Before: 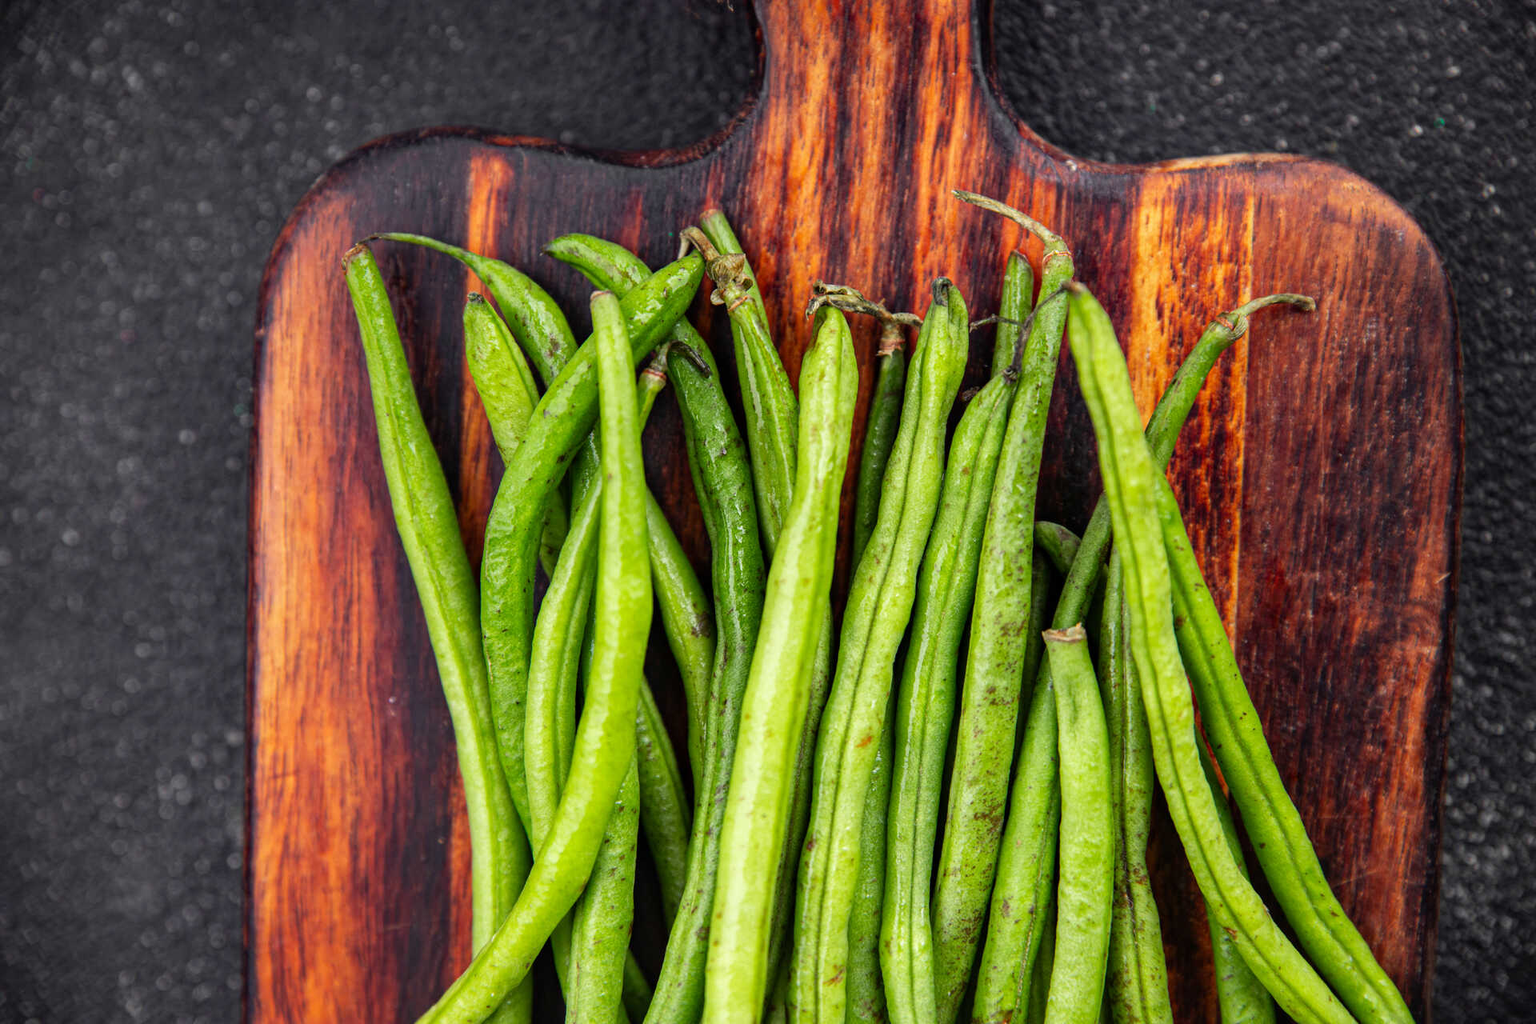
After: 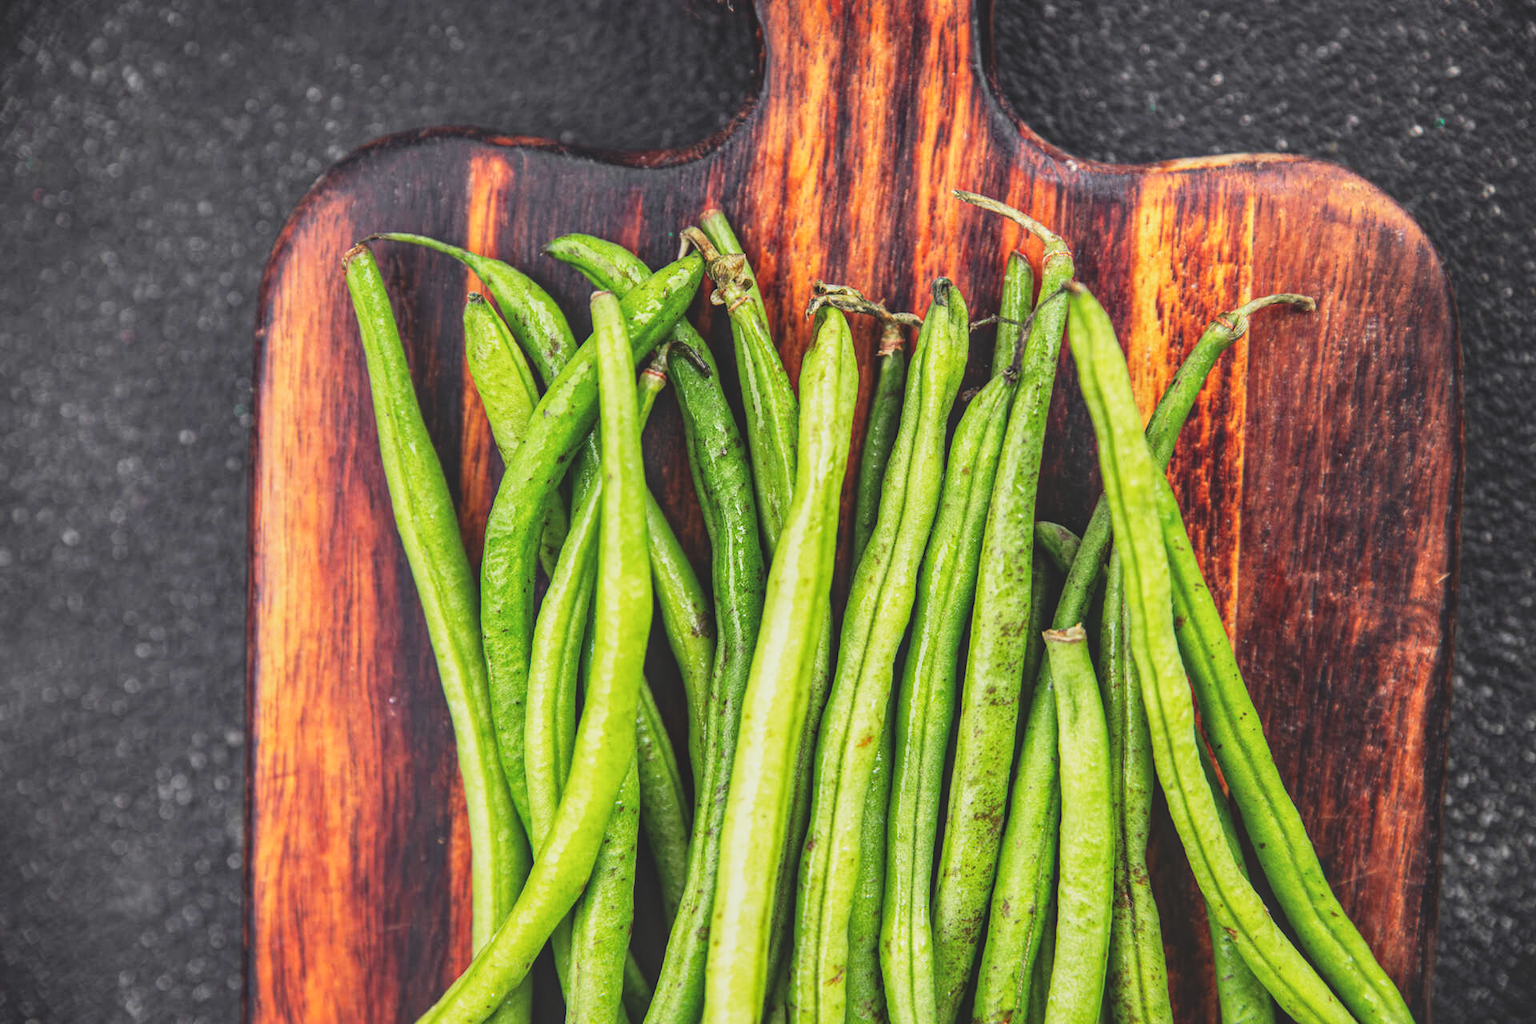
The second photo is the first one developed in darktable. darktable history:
local contrast: on, module defaults
exposure: black level correction -0.016, compensate highlight preservation false
shadows and highlights: shadows -20.49, white point adjustment -2.1, highlights -34.93
base curve: curves: ch0 [(0, 0) (0.088, 0.125) (0.176, 0.251) (0.354, 0.501) (0.613, 0.749) (1, 0.877)], exposure shift 0.01, preserve colors none
